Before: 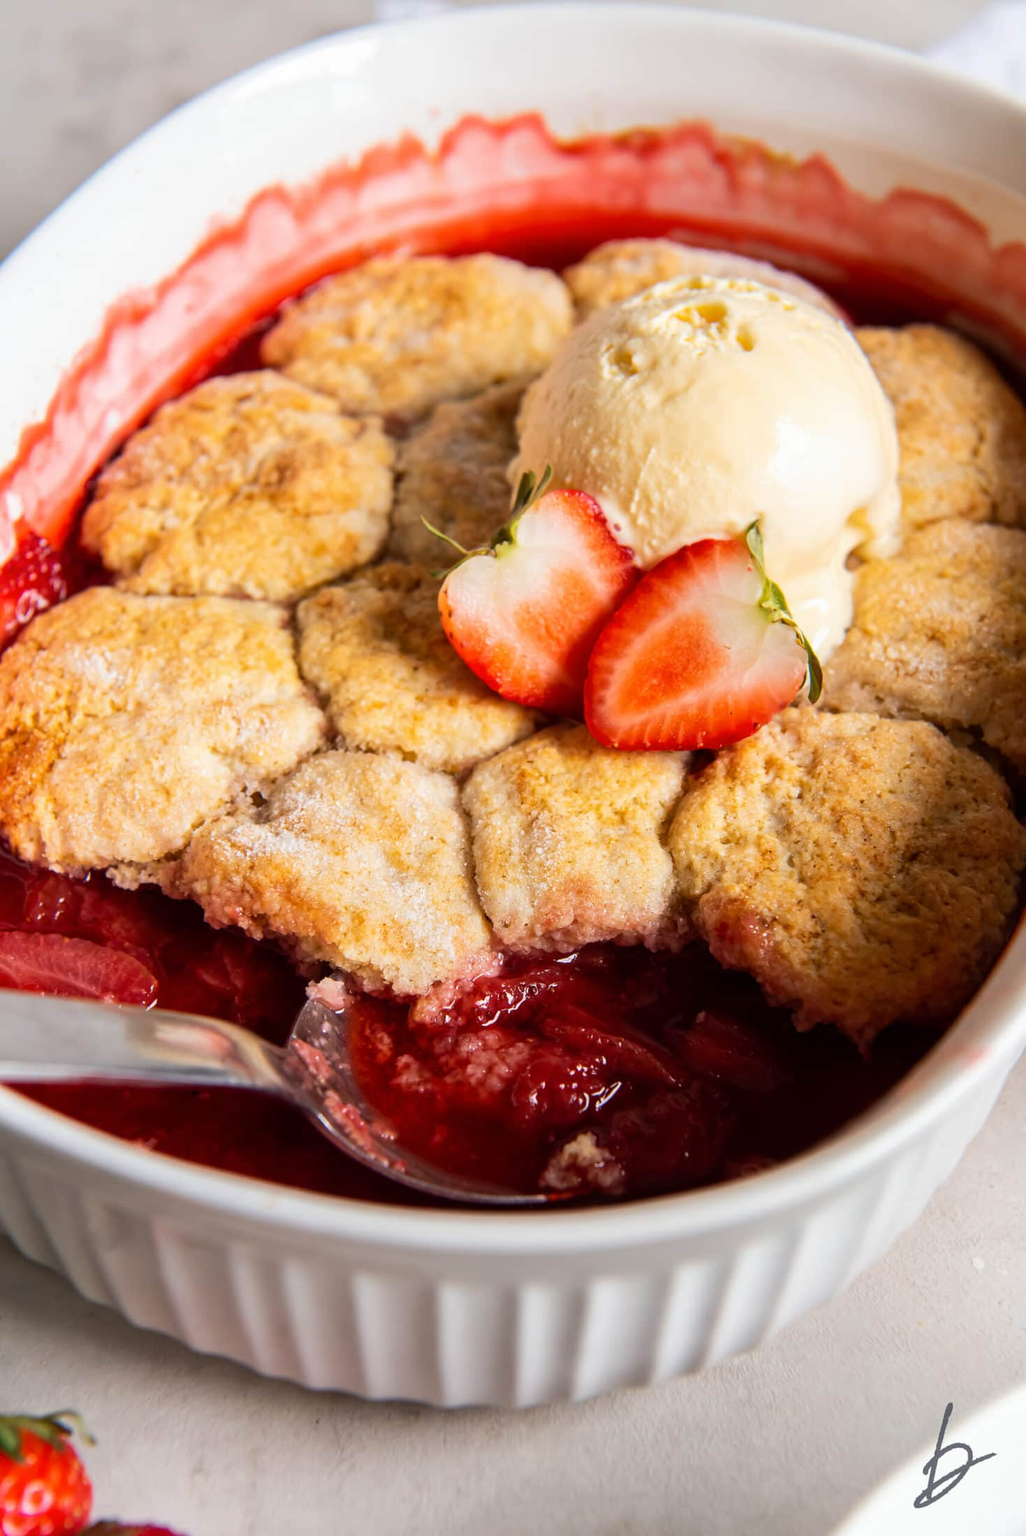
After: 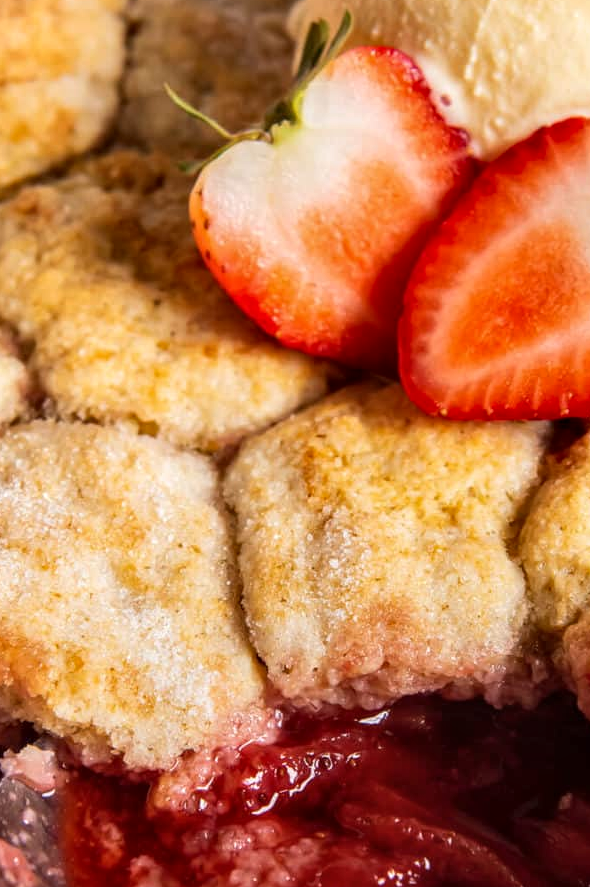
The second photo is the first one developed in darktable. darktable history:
local contrast: on, module defaults
crop: left 29.881%, top 29.803%, right 29.931%, bottom 29.865%
